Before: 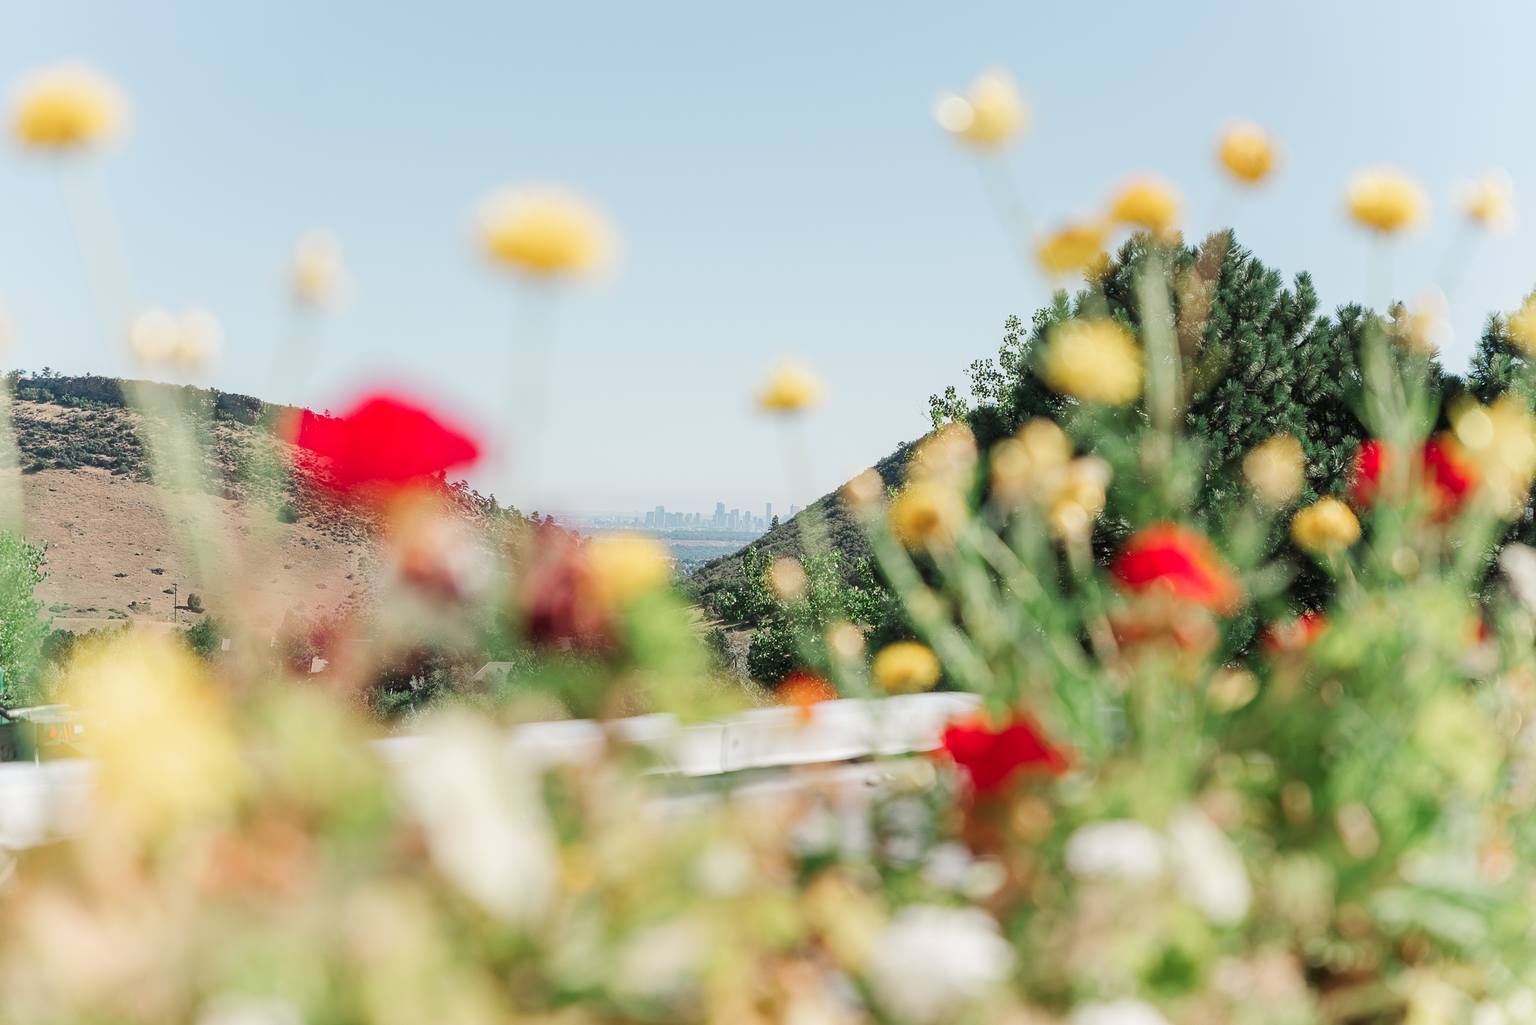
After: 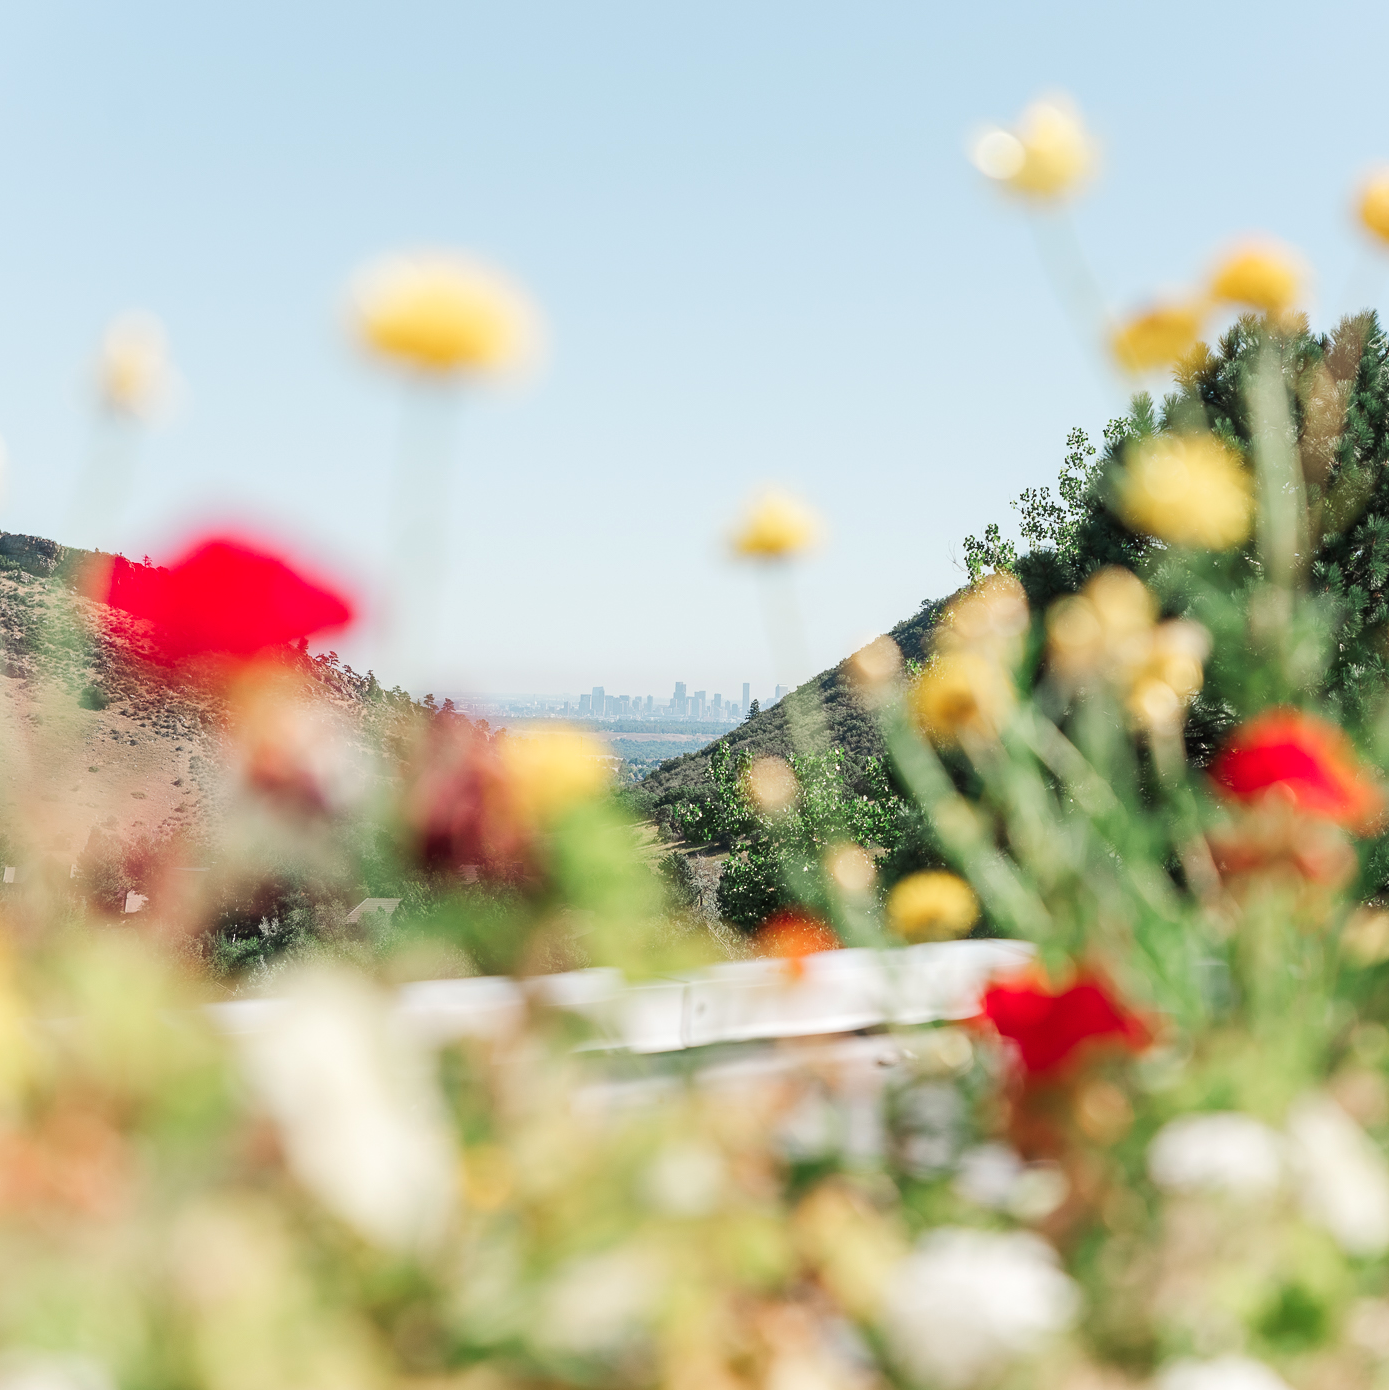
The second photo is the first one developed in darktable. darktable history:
levels: levels [0, 0.48, 0.961]
crop and rotate: left 14.292%, right 19.041%
